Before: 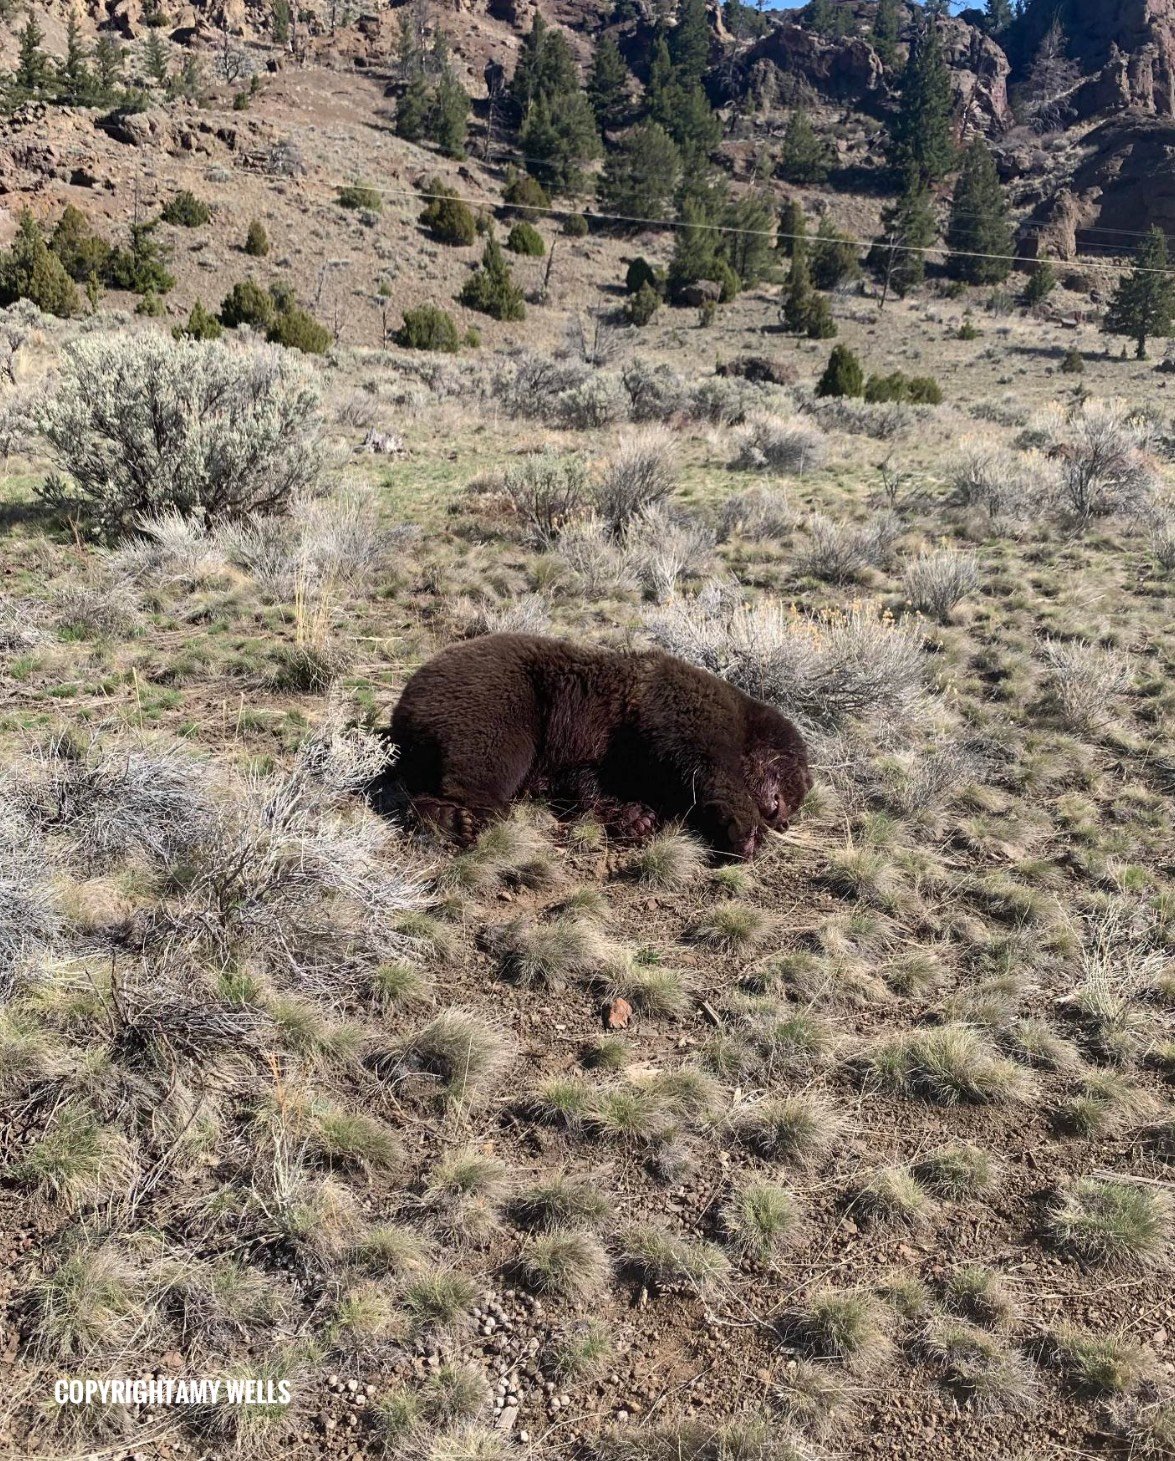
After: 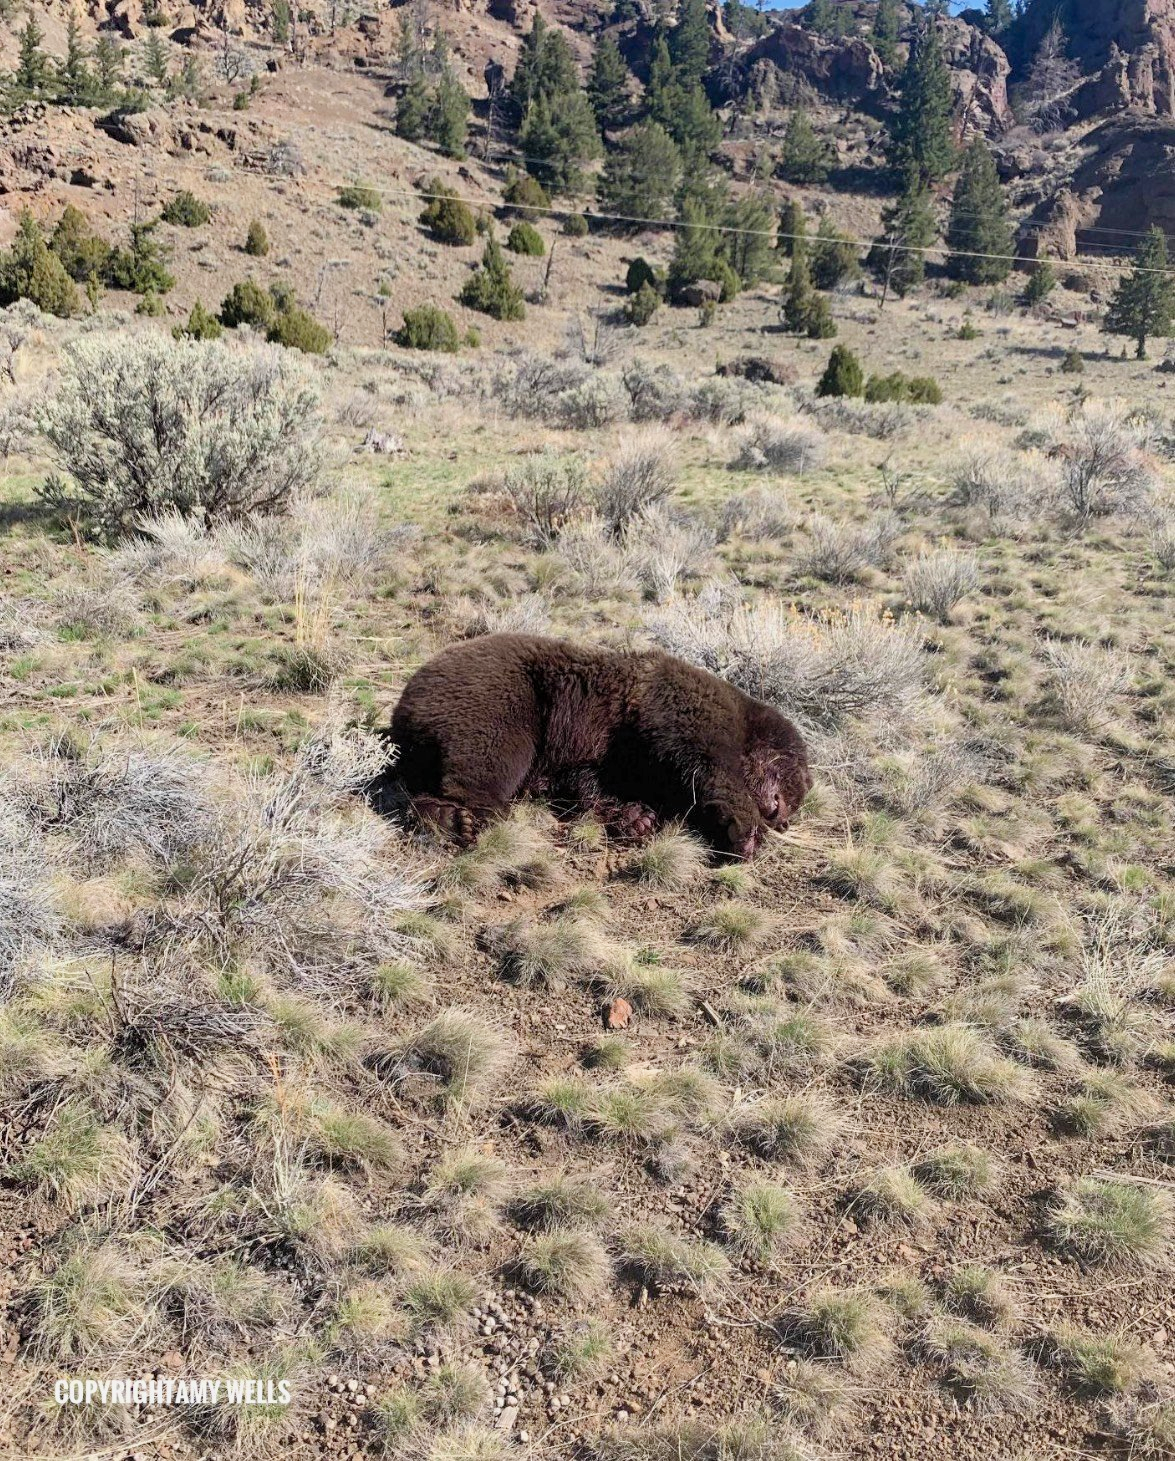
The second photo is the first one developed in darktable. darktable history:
exposure: black level correction 0, exposure 0.7 EV, compensate exposure bias true, compensate highlight preservation false
filmic rgb: middle gray luminance 18.42%, black relative exposure -10.5 EV, white relative exposure 3.4 EV, threshold 6 EV, target black luminance 0%, hardness 6.03, latitude 99%, contrast 0.847, shadows ↔ highlights balance 0.505%, add noise in highlights 0, preserve chrominance max RGB, color science v3 (2019), use custom middle-gray values true, iterations of high-quality reconstruction 0, contrast in highlights soft, enable highlight reconstruction true
